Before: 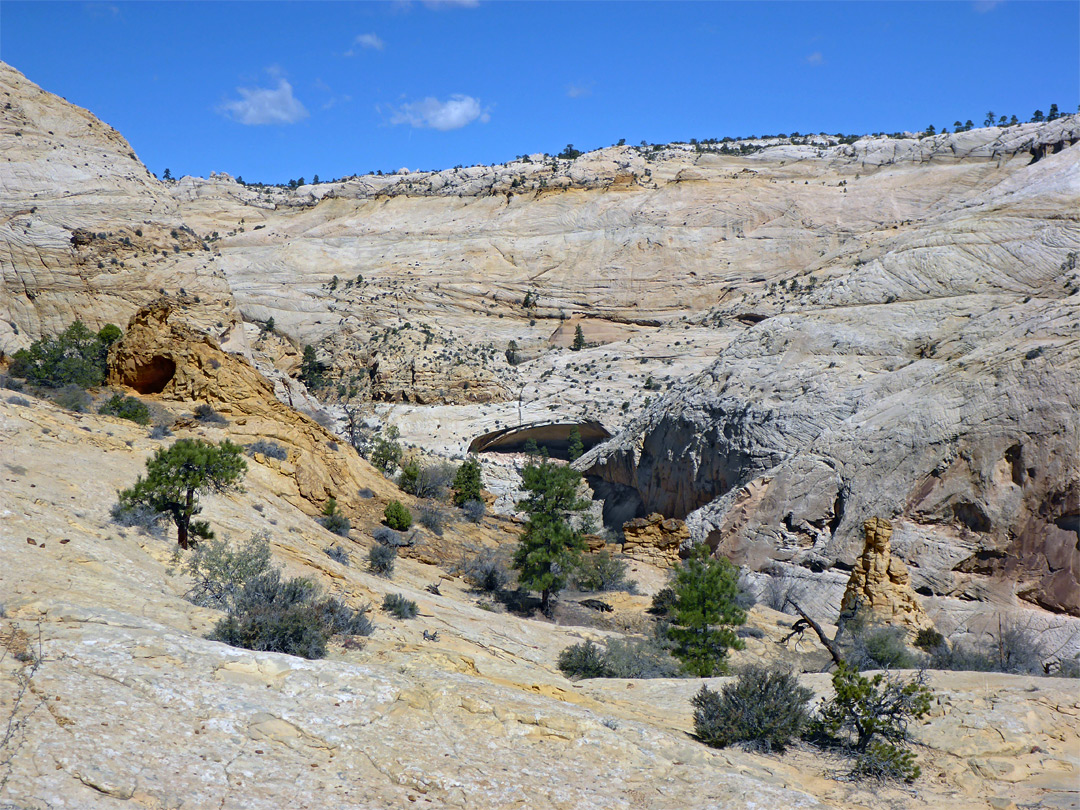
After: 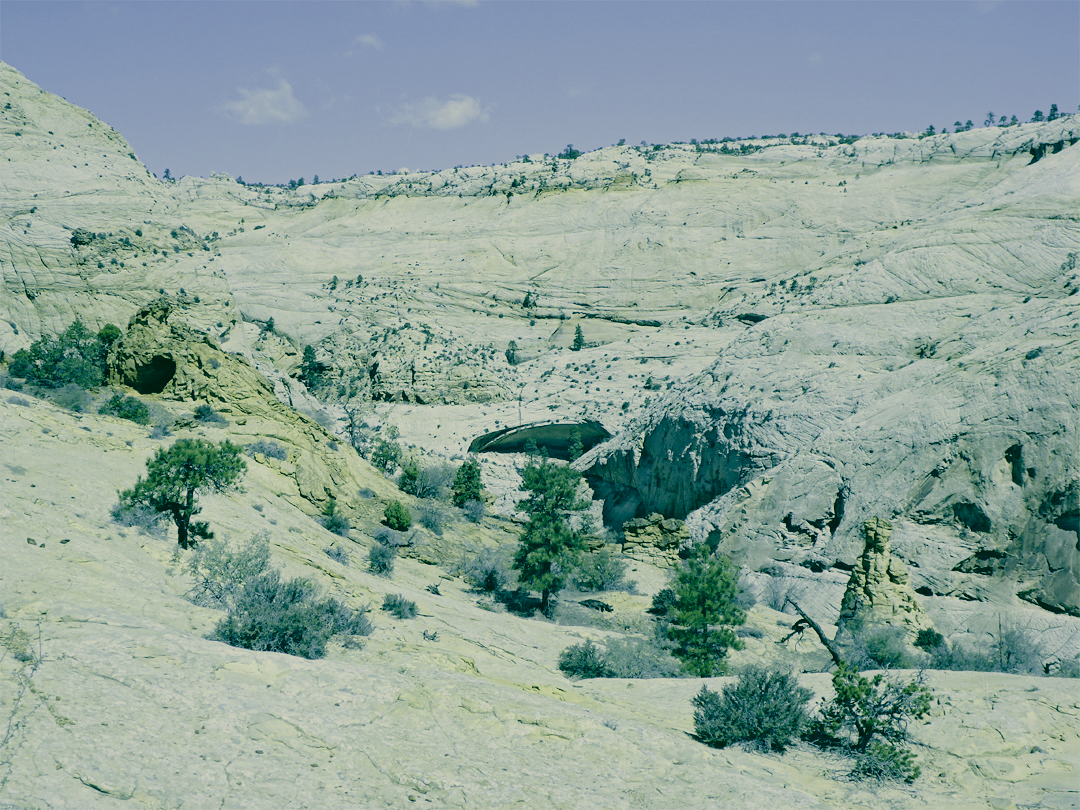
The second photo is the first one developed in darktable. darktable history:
white balance: red 0.766, blue 1.537
tone equalizer: on, module defaults
color correction: highlights a* 1.83, highlights b* 34.02, shadows a* -36.68, shadows b* -5.48
contrast brightness saturation: brightness 0.18, saturation -0.5
filmic rgb: black relative exposure -8.15 EV, white relative exposure 3.76 EV, hardness 4.46
